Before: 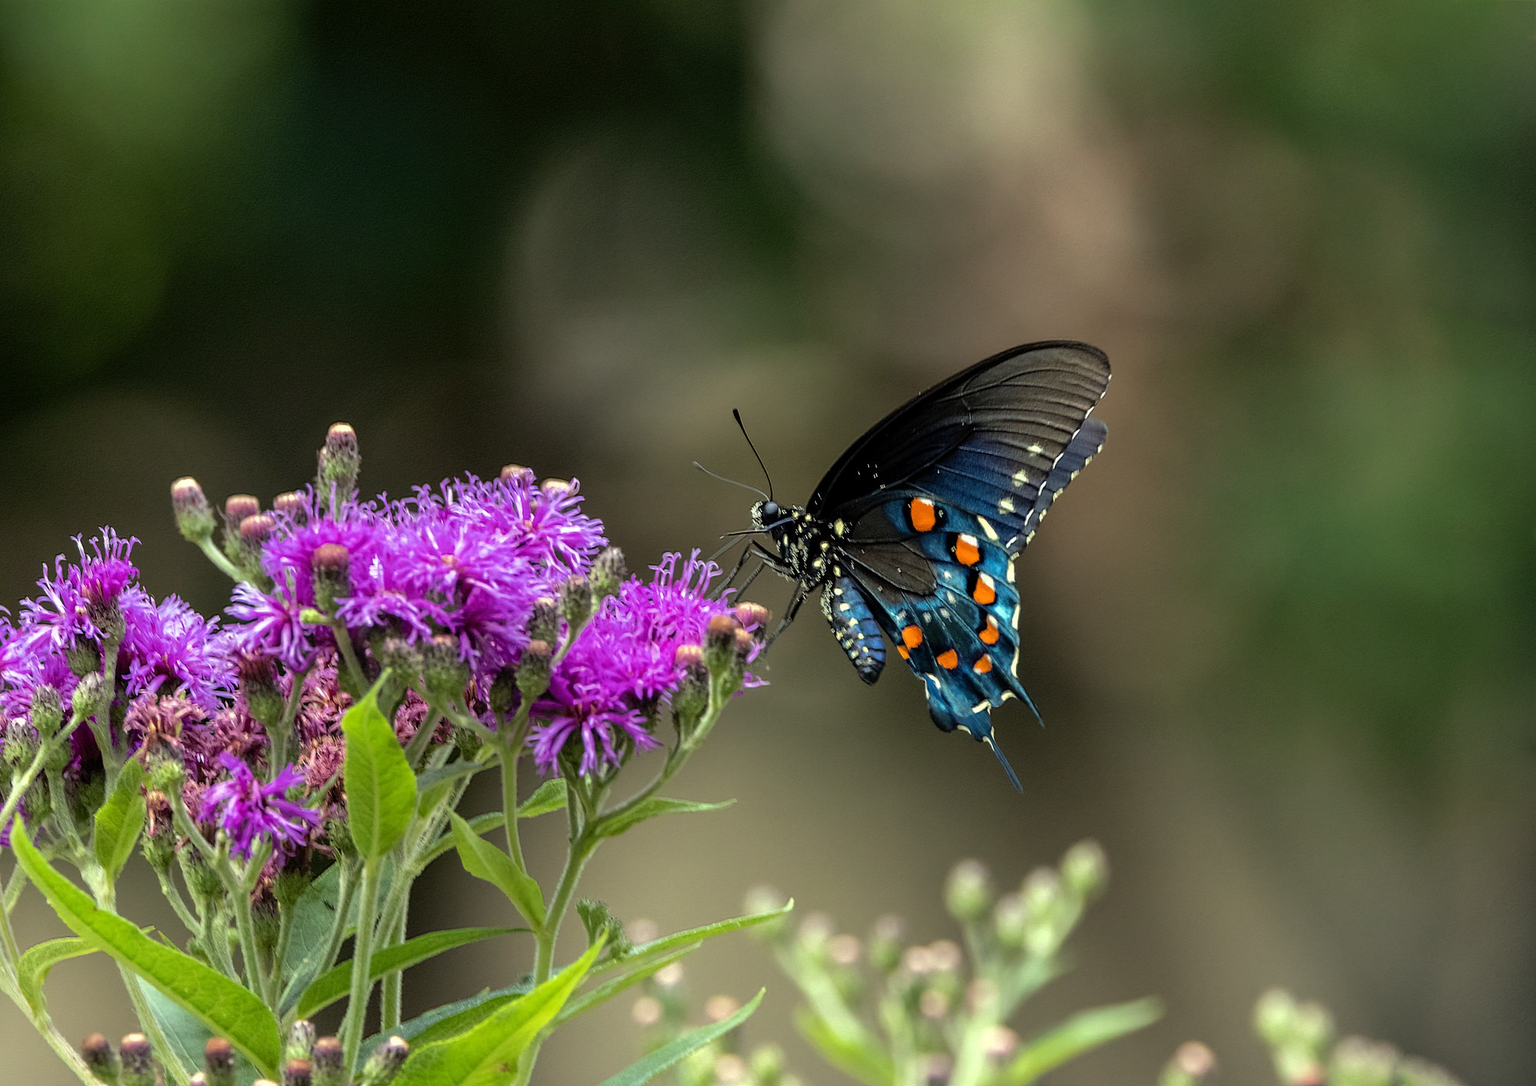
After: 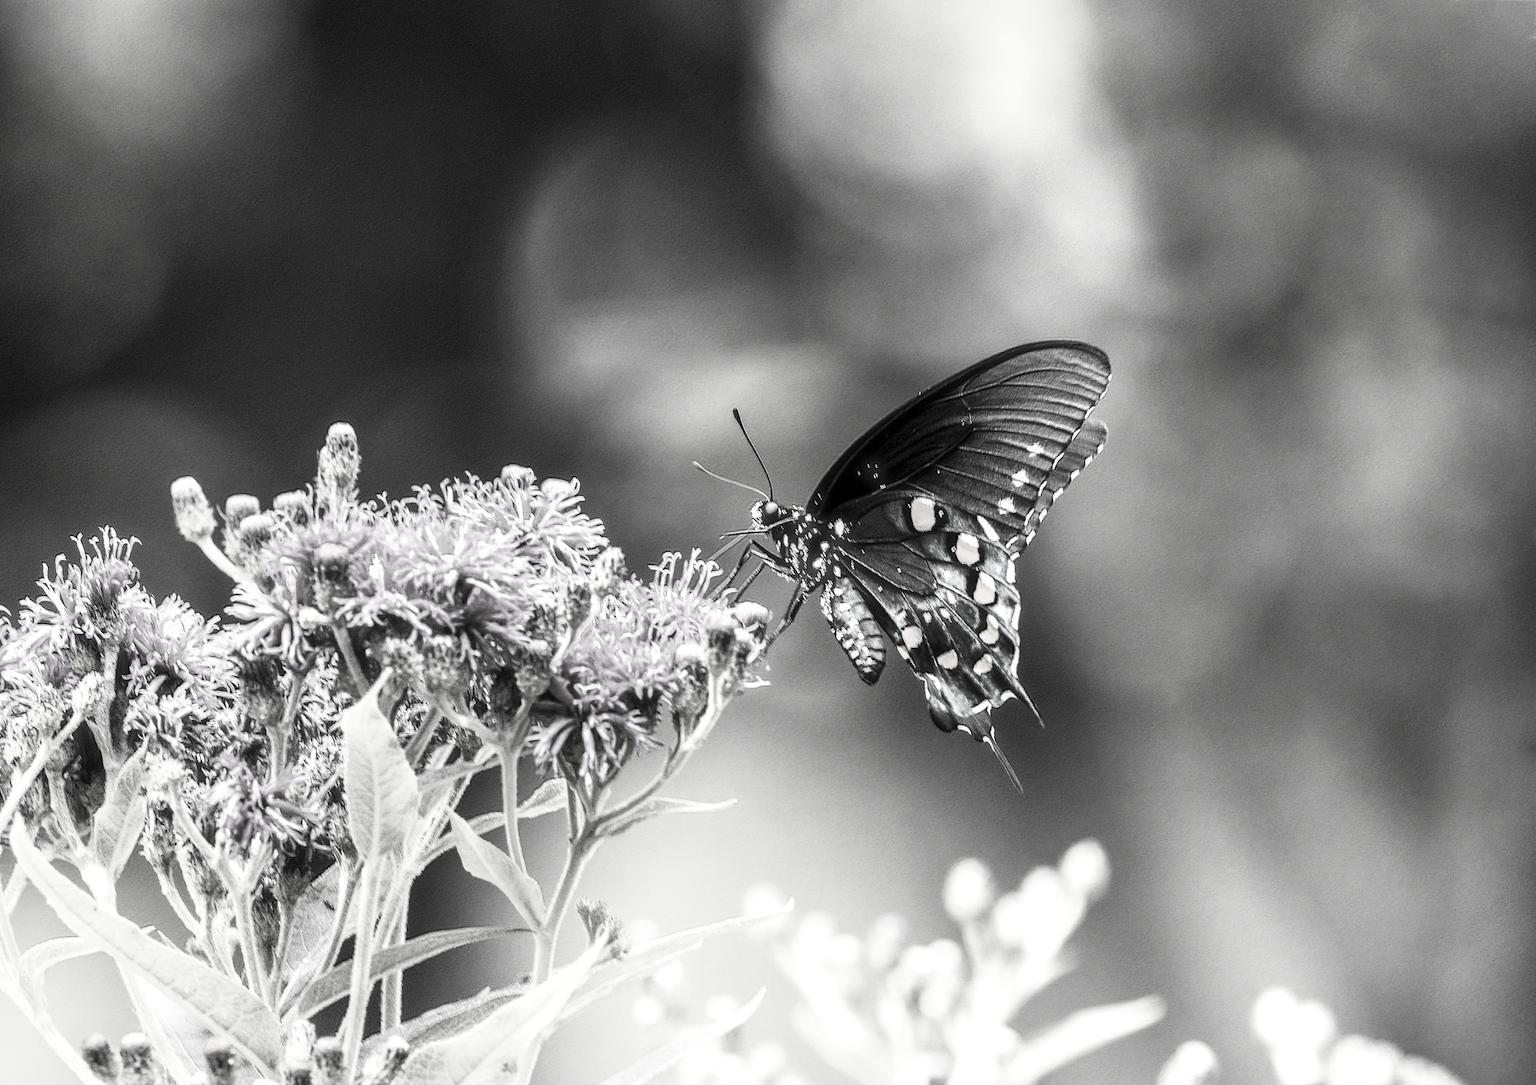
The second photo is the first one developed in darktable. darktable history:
contrast brightness saturation: contrast 0.517, brightness 0.472, saturation -0.983
local contrast: on, module defaults
exposure: exposure 0.427 EV, compensate exposure bias true, compensate highlight preservation false
haze removal: strength -0.08, distance 0.361, compatibility mode true, adaptive false
